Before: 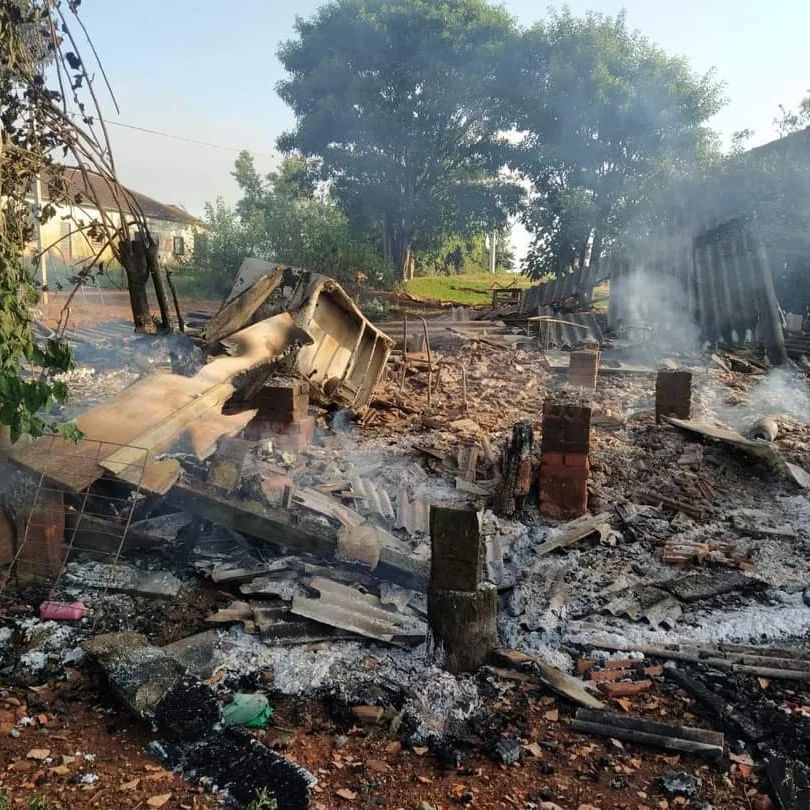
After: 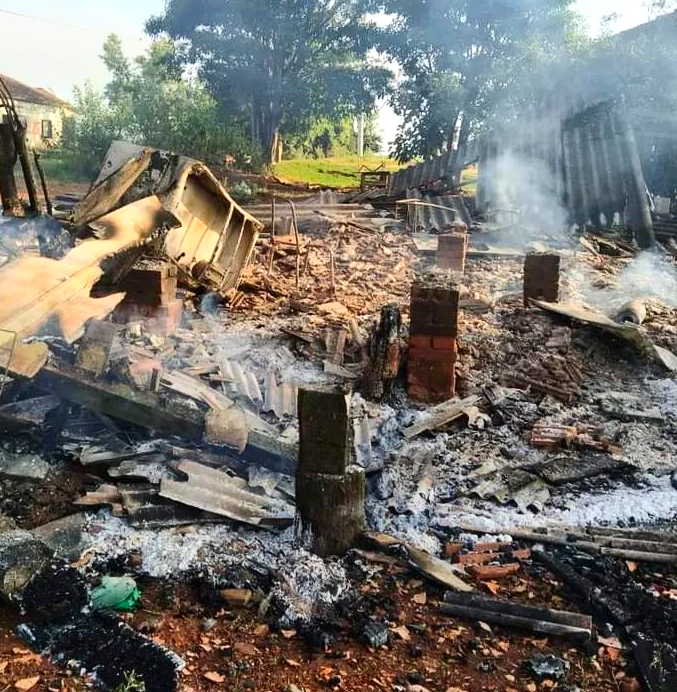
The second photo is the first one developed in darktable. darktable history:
crop: left 16.387%, top 14.564%
exposure: exposure 0.211 EV, compensate highlight preservation false
contrast brightness saturation: contrast 0.235, brightness 0.107, saturation 0.289
